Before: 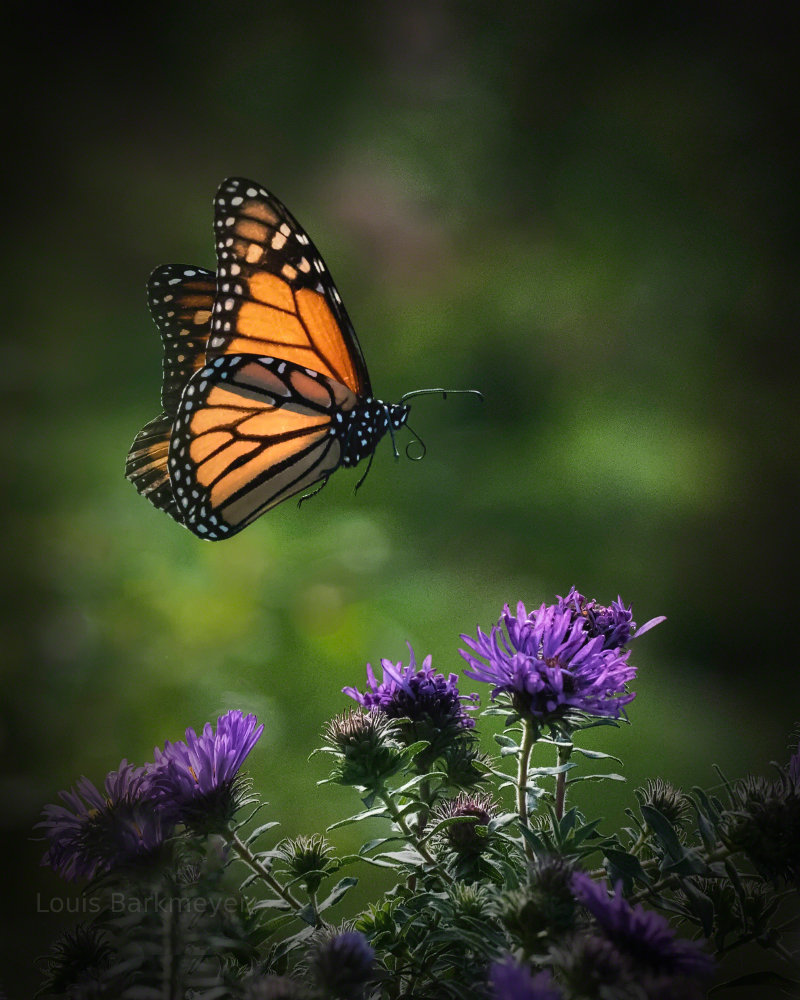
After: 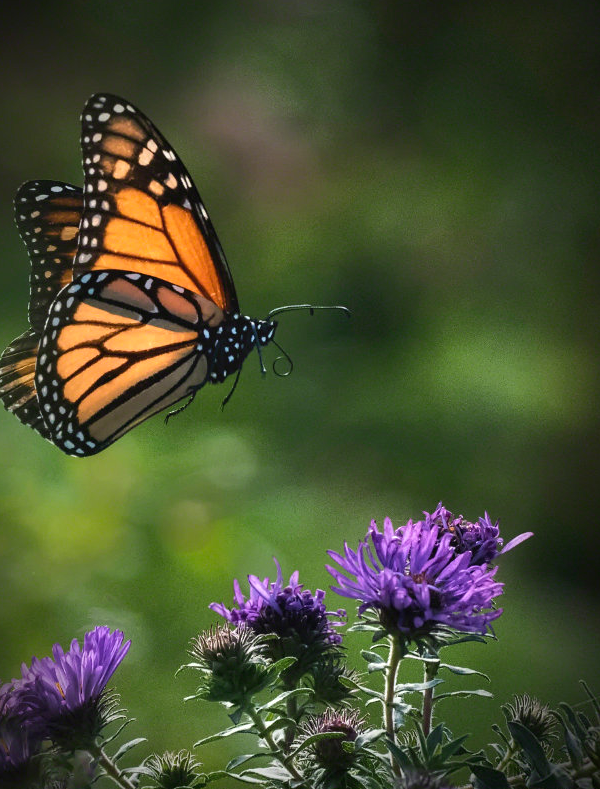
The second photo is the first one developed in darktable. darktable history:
crop: left 16.735%, top 8.485%, right 8.247%, bottom 12.524%
exposure: exposure 0.201 EV, compensate exposure bias true, compensate highlight preservation false
